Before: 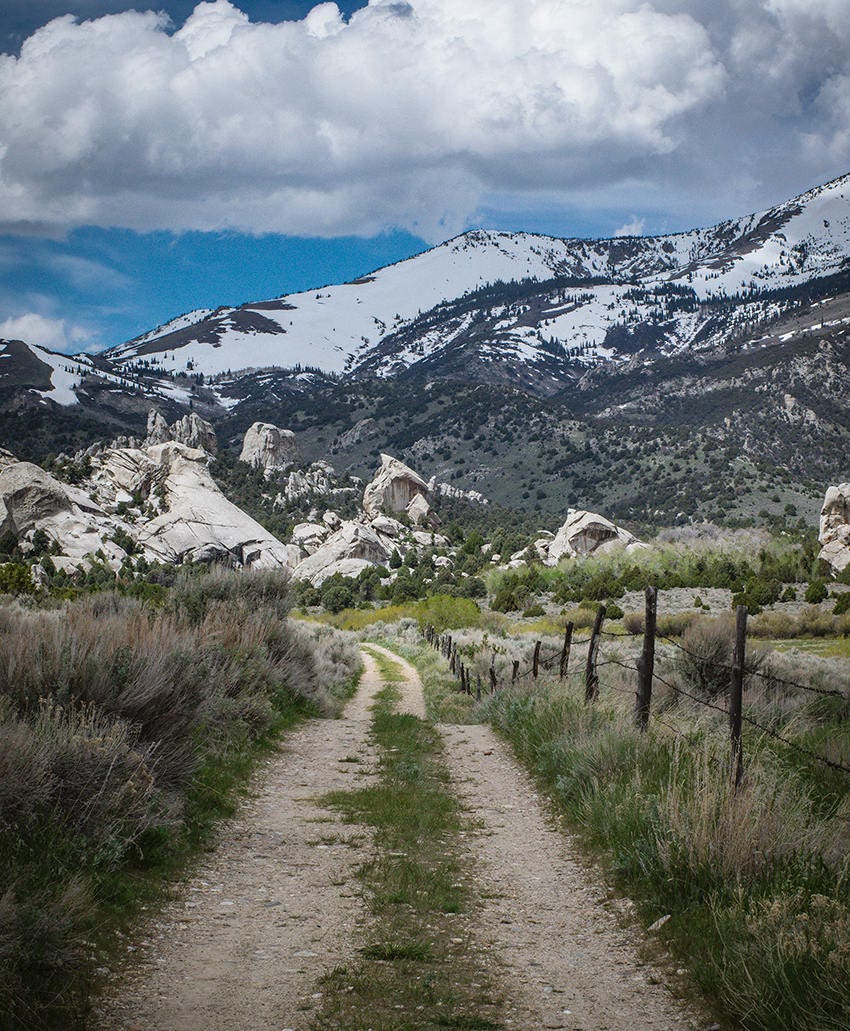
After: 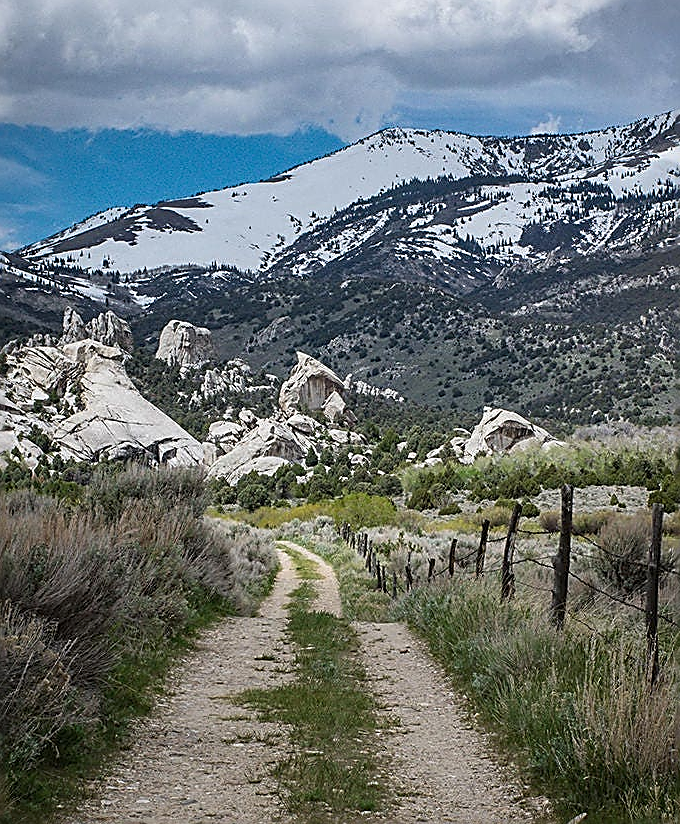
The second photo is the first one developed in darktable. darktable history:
sharpen: amount 1.016
crop and rotate: left 10.034%, top 9.972%, right 9.883%, bottom 10.077%
